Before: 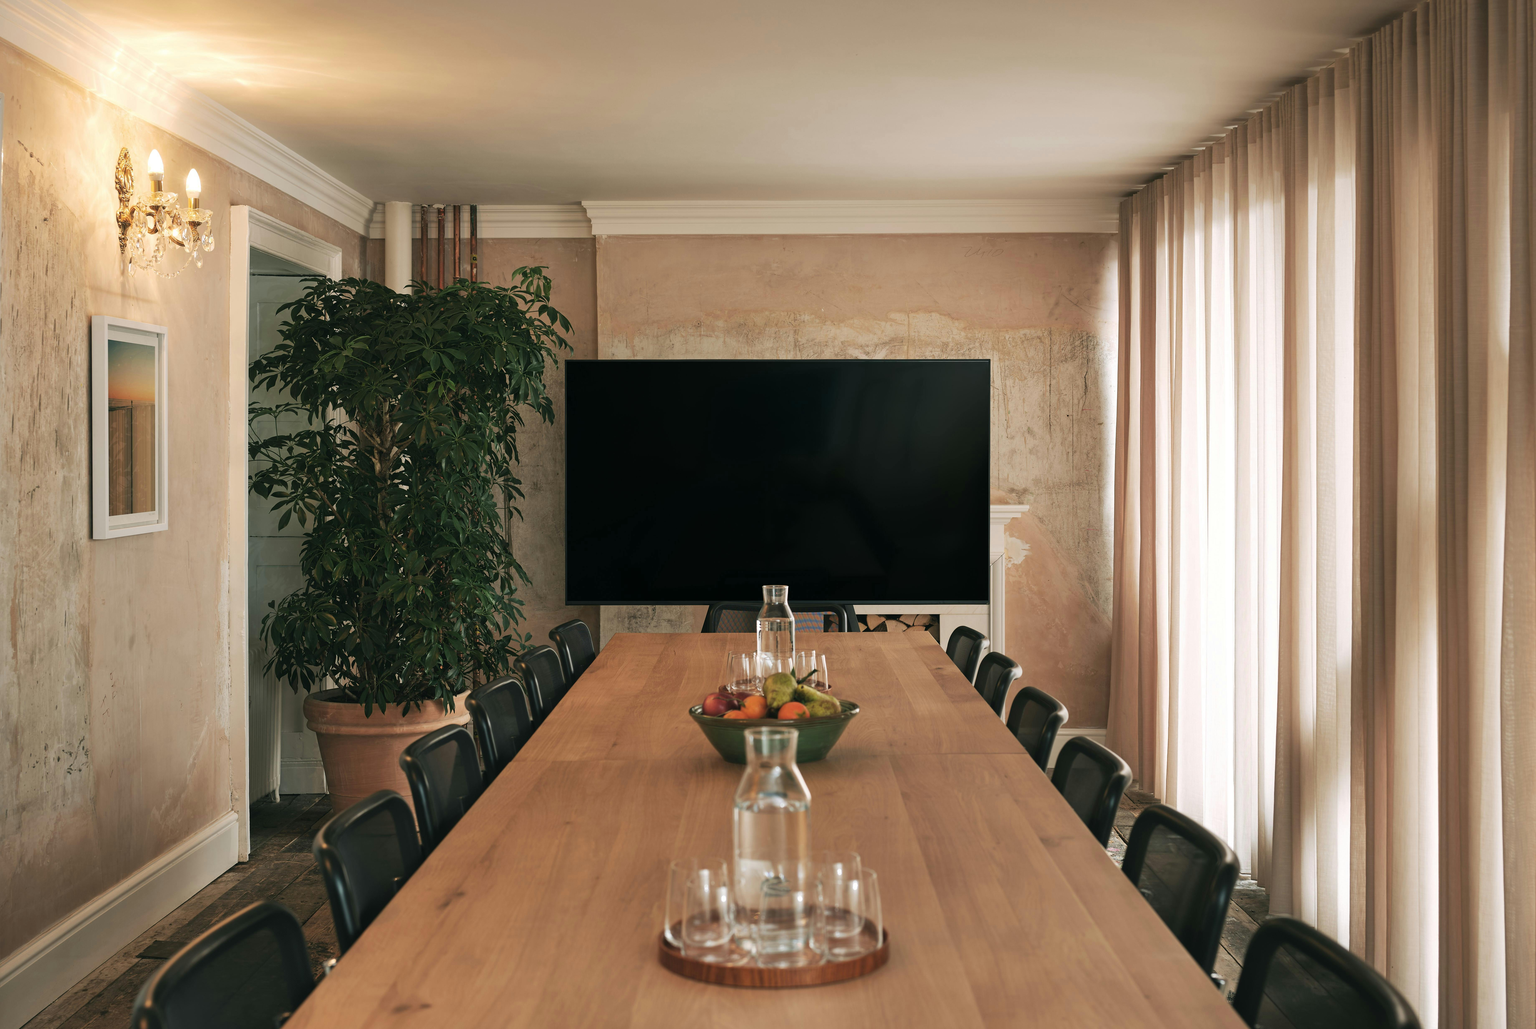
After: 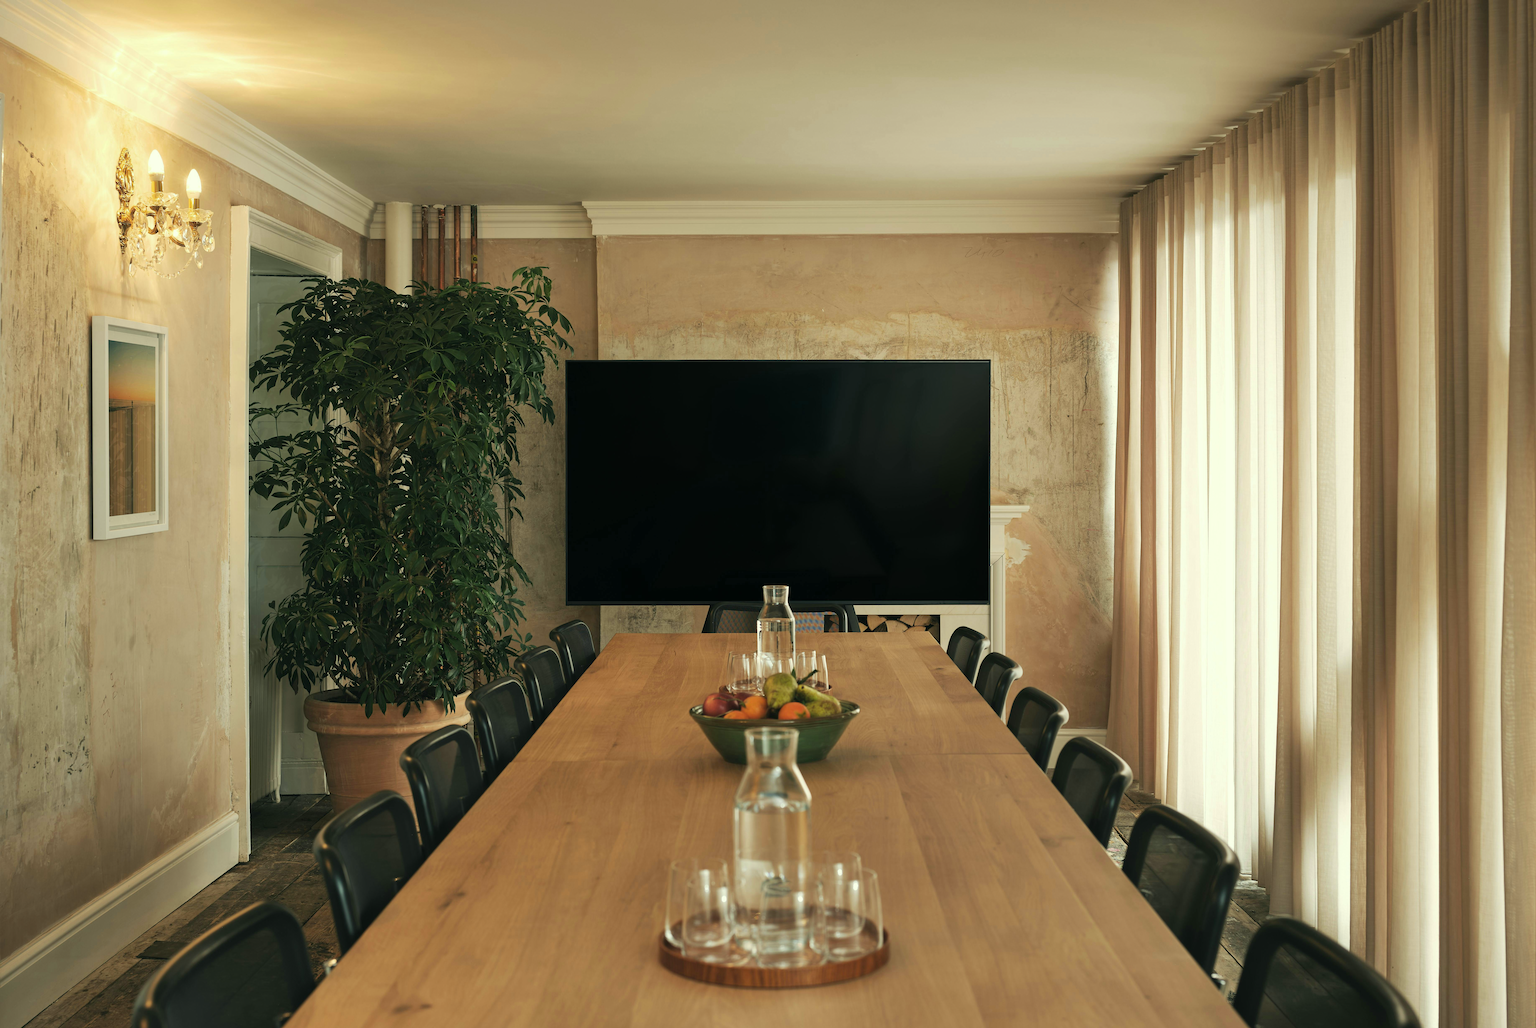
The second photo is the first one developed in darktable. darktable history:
color correction: highlights a* -5.92, highlights b* 11.13
